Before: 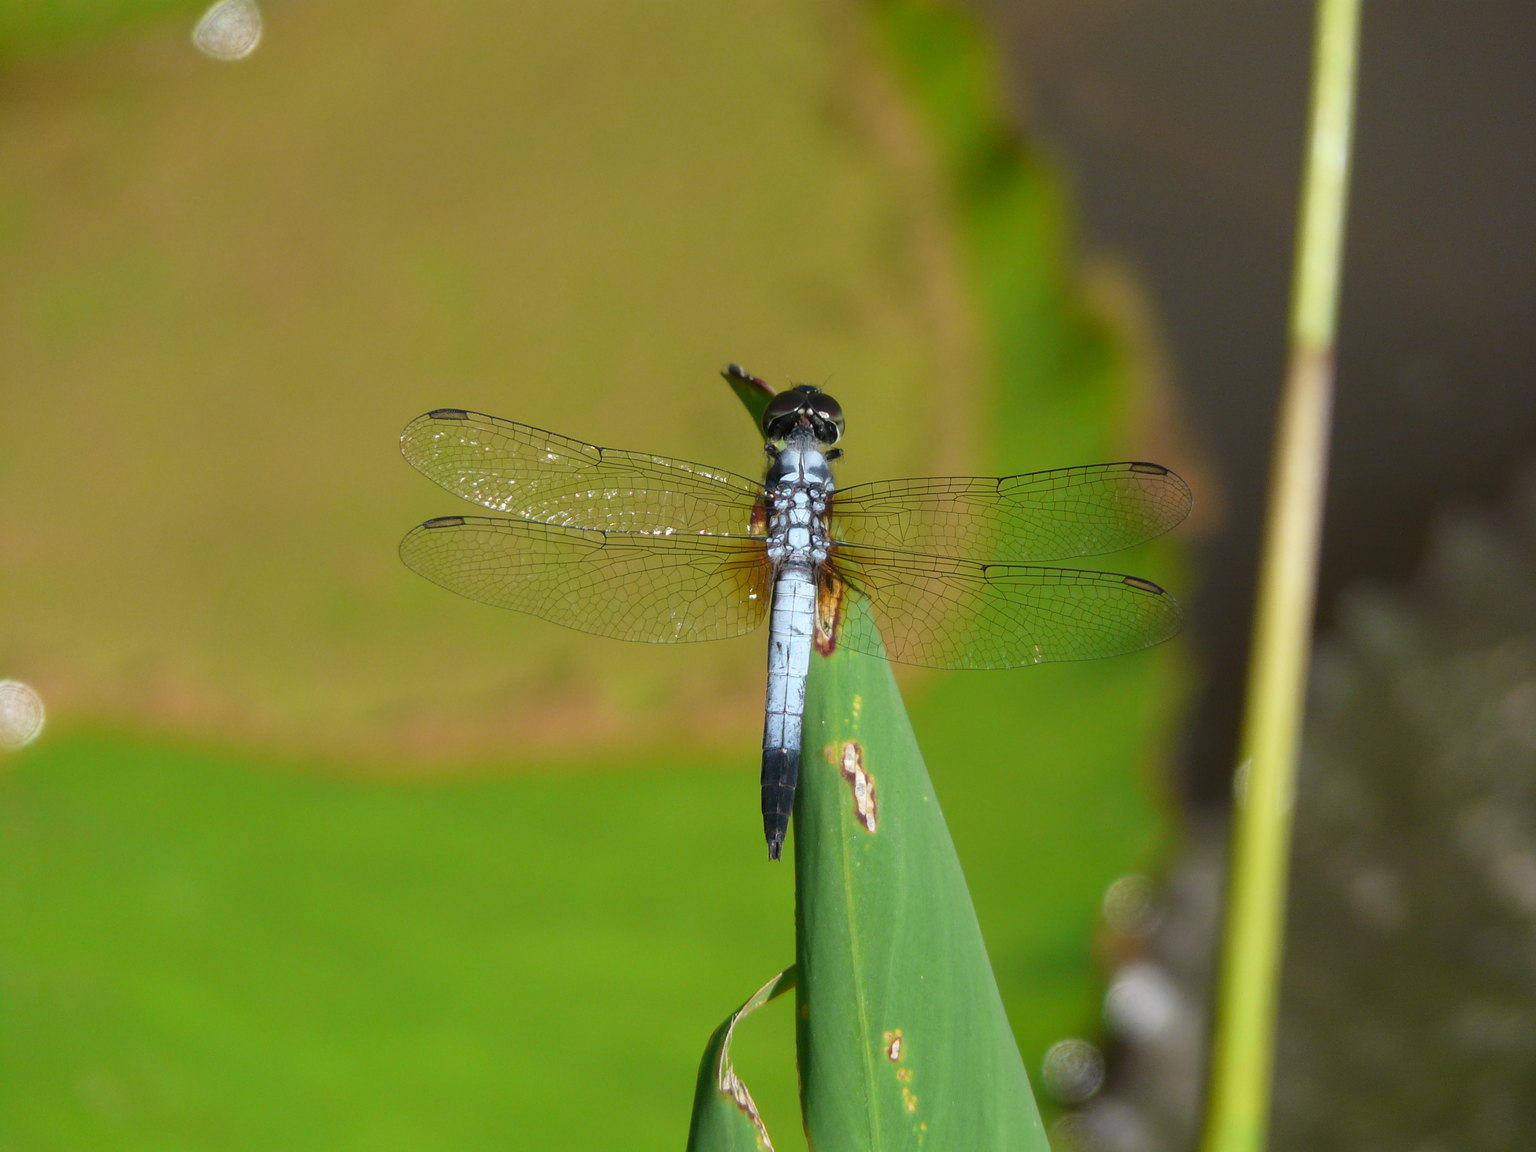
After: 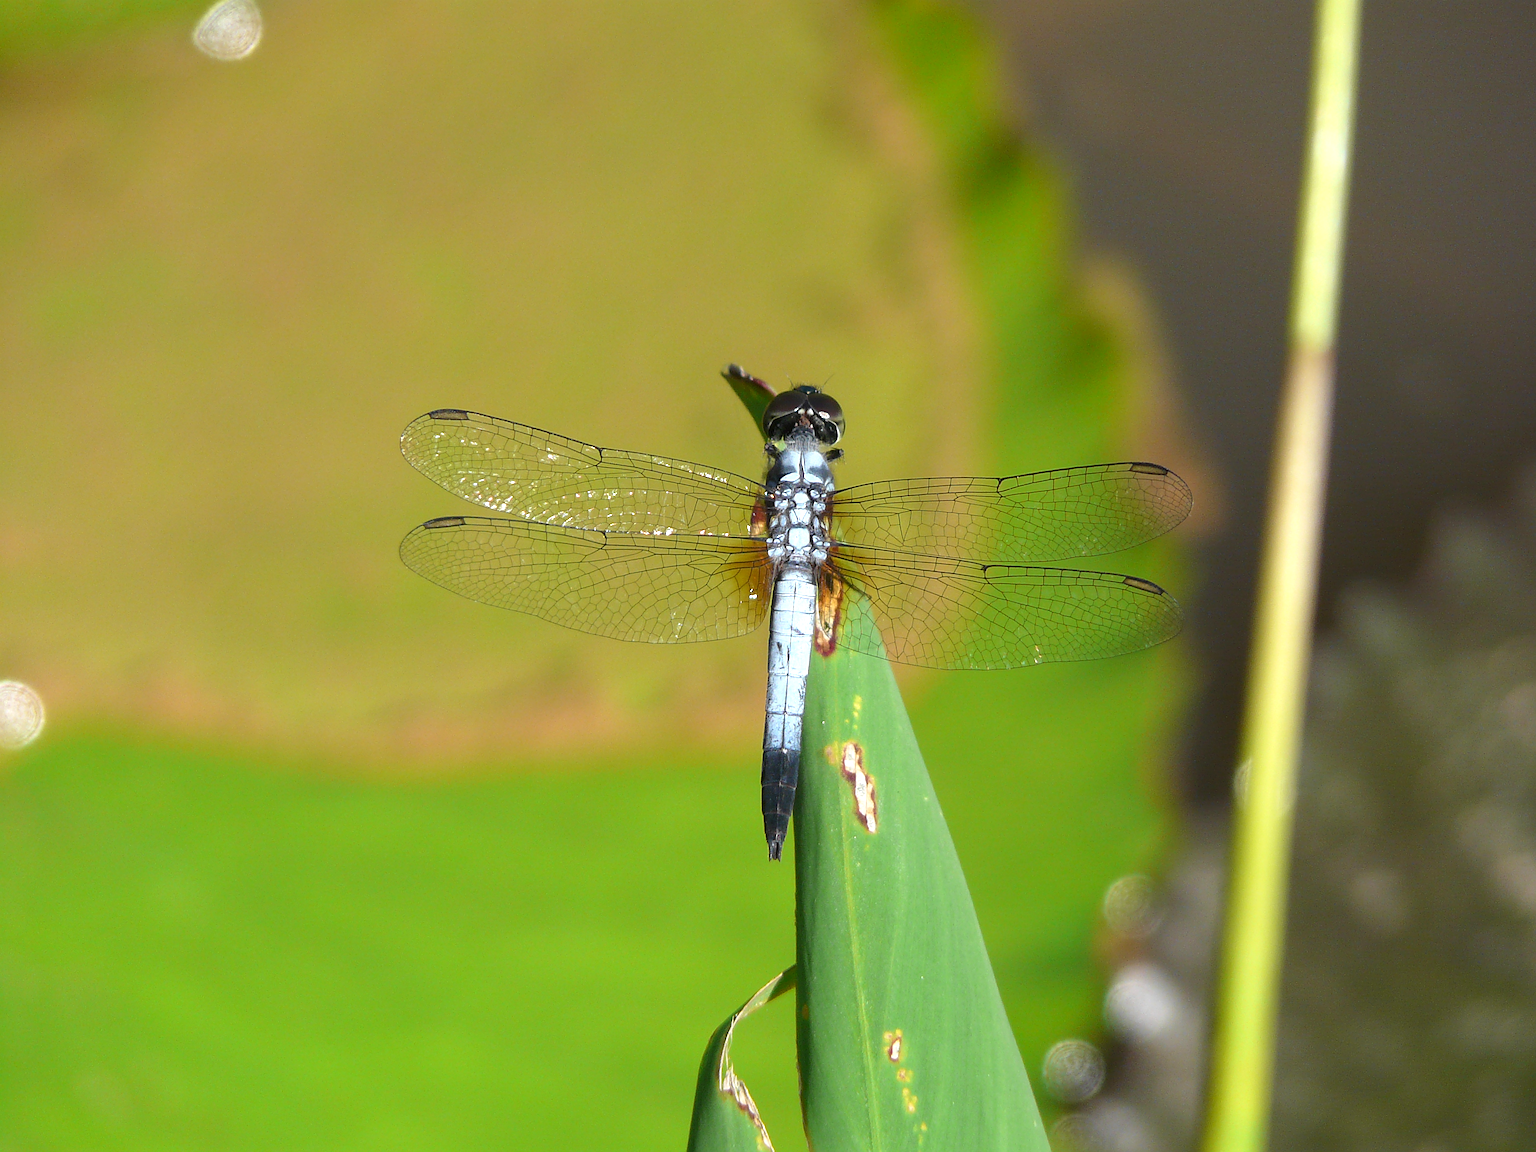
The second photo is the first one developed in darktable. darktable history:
sharpen: on, module defaults
exposure: exposure 0.507 EV, compensate highlight preservation false
